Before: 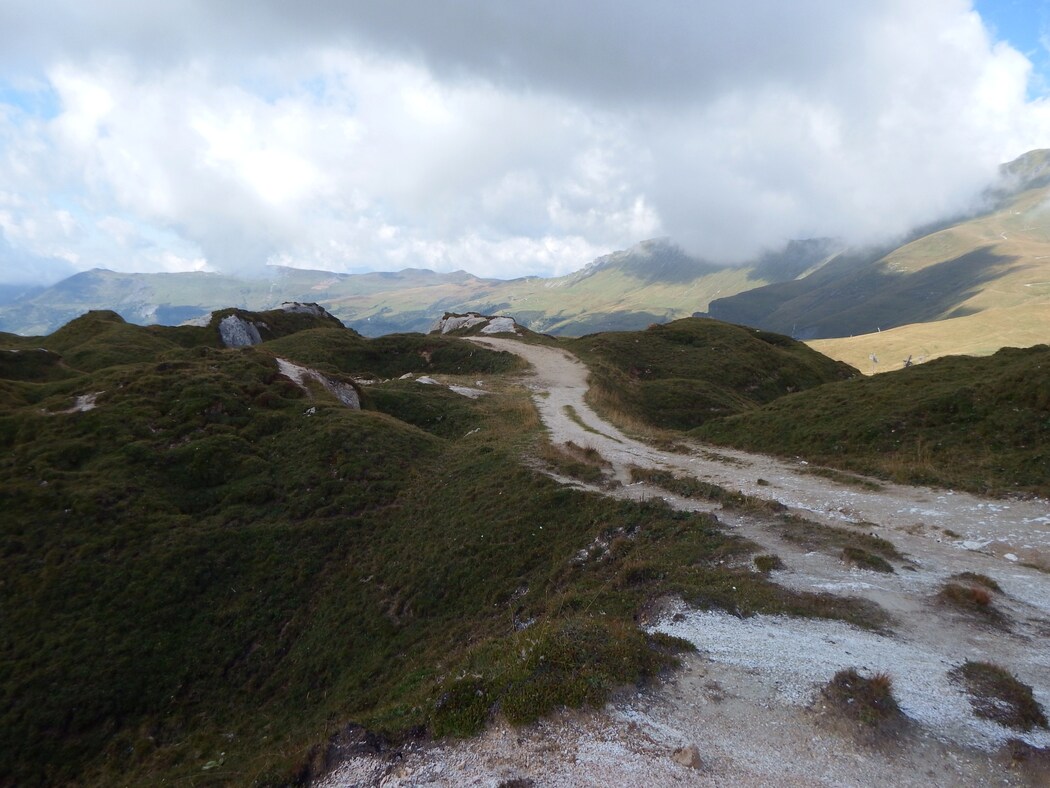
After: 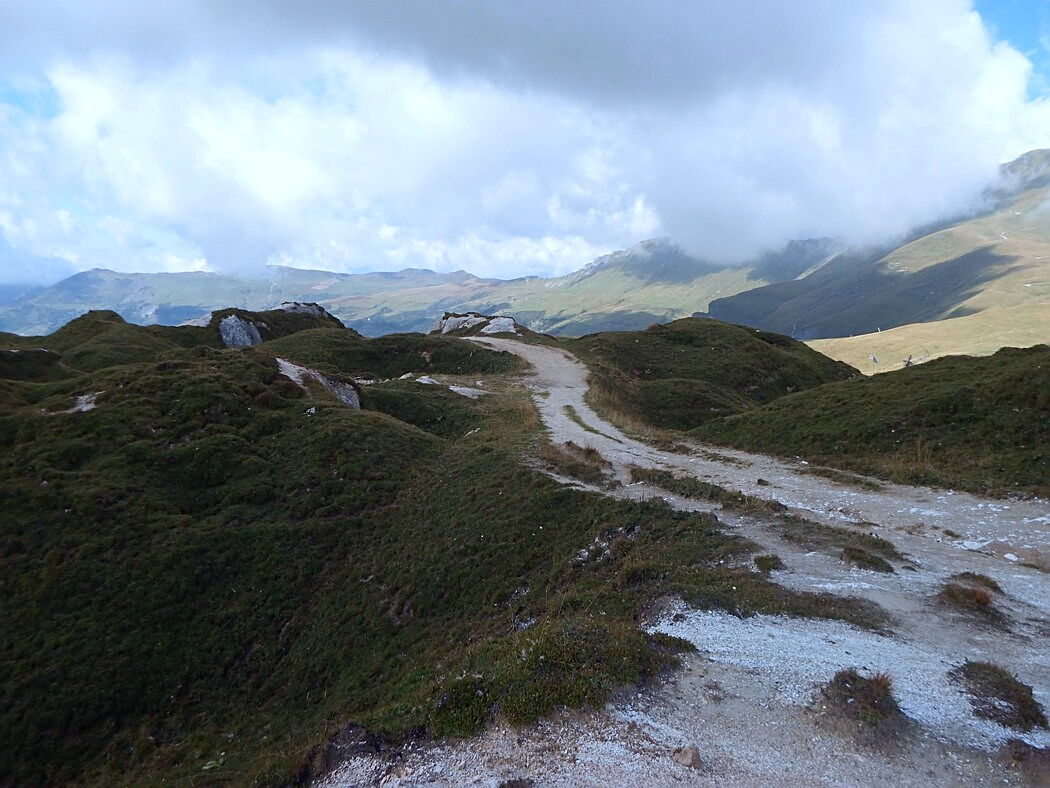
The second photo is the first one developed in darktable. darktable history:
color calibration: x 0.367, y 0.379, temperature 4395.86 K
exposure: compensate highlight preservation false
sharpen: on, module defaults
